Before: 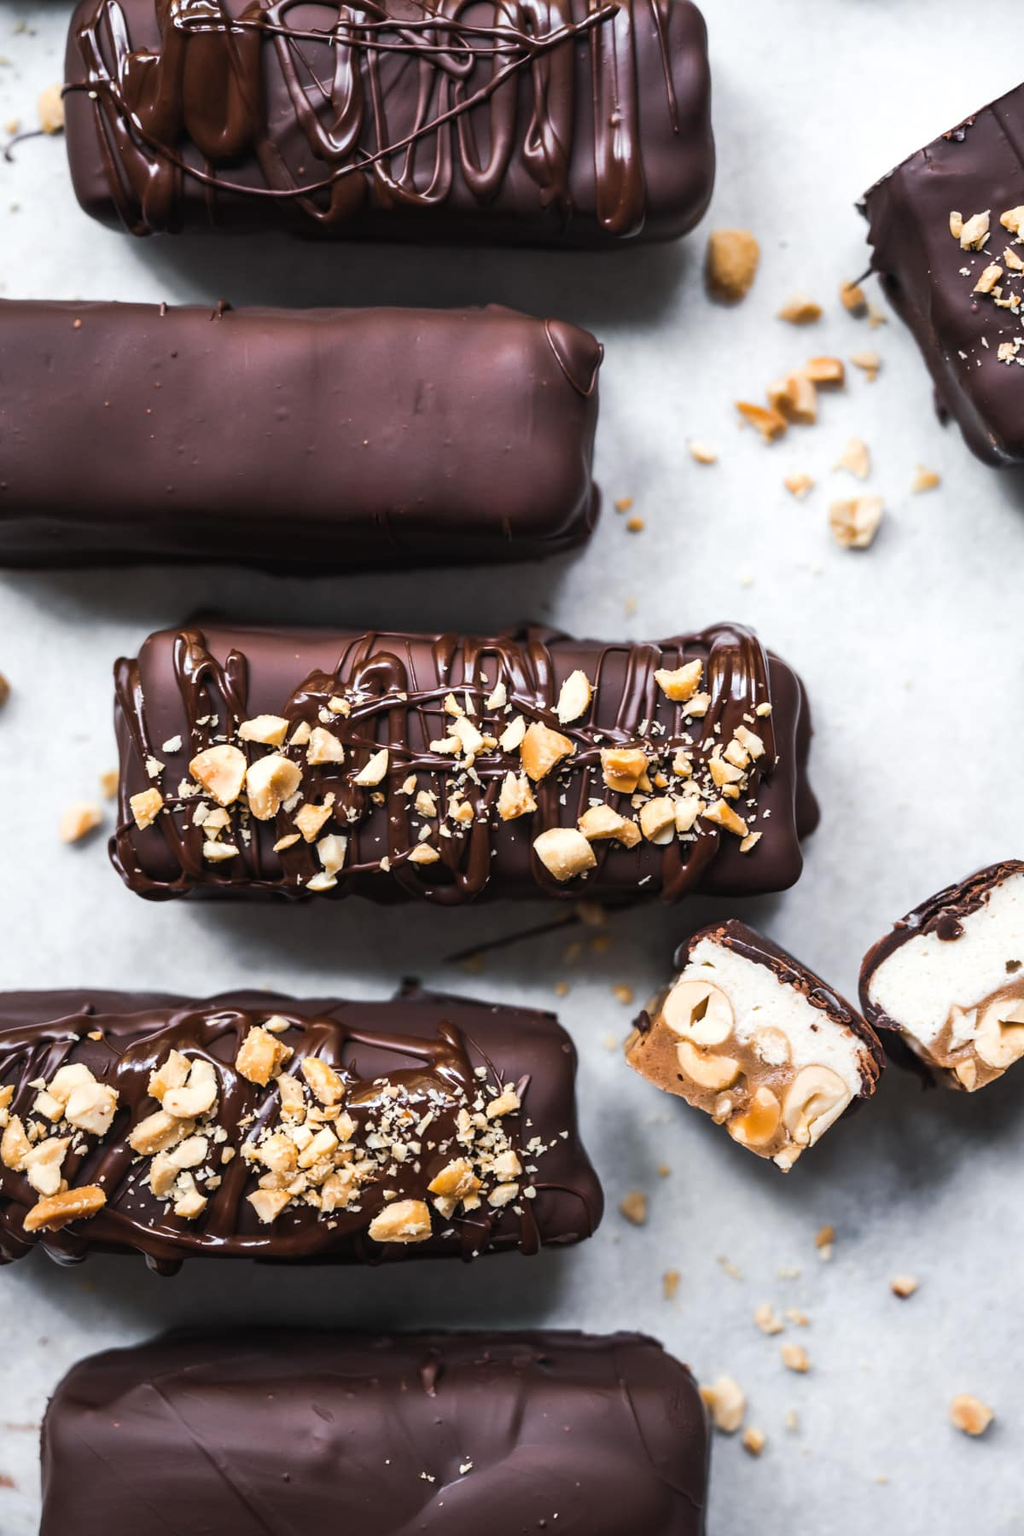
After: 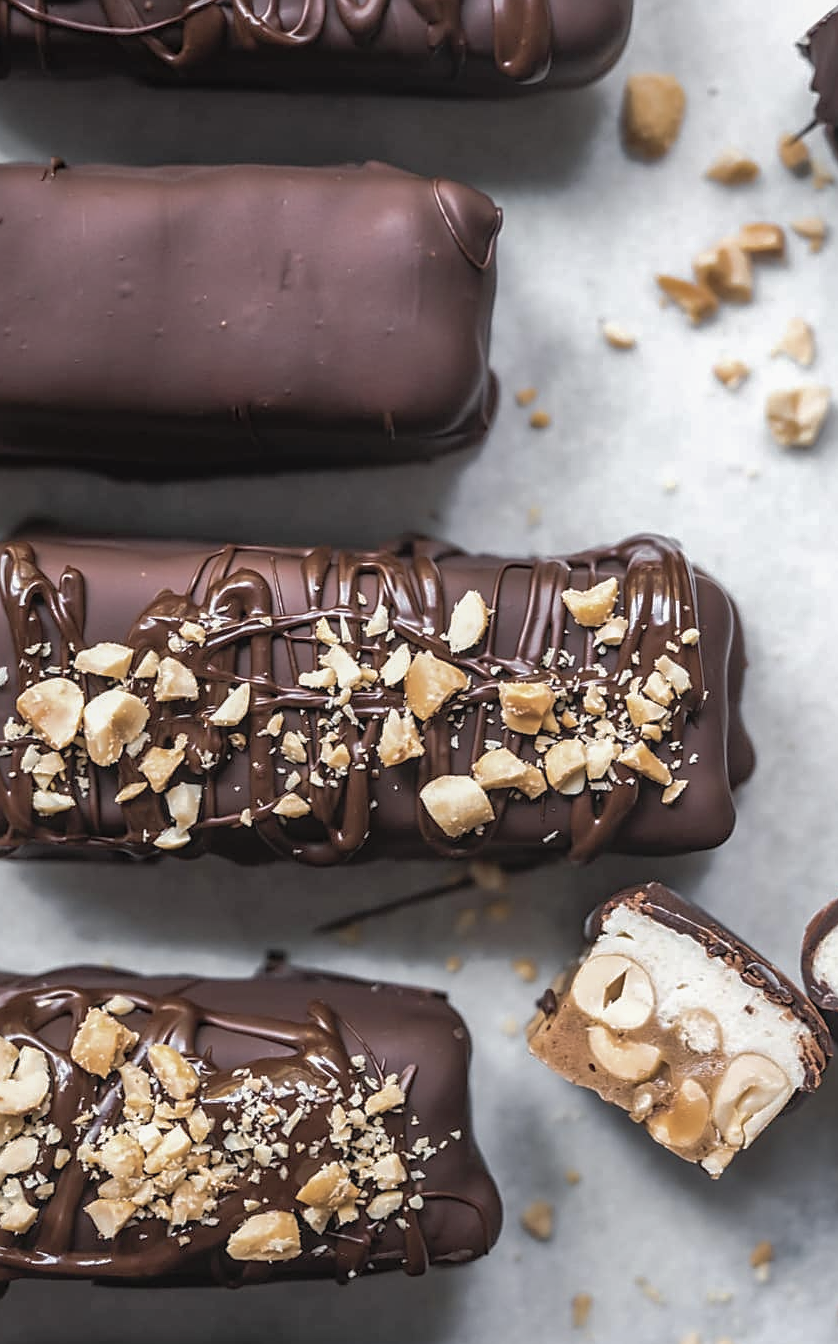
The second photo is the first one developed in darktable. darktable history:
color correction: highlights b* 0.034, saturation 0.562
velvia: on, module defaults
shadows and highlights: on, module defaults
sharpen: on, module defaults
local contrast: detail 109%
crop and rotate: left 17.133%, top 10.87%, right 13.005%, bottom 14.435%
base curve: curves: ch0 [(0, 0) (0.989, 0.992)], preserve colors none
